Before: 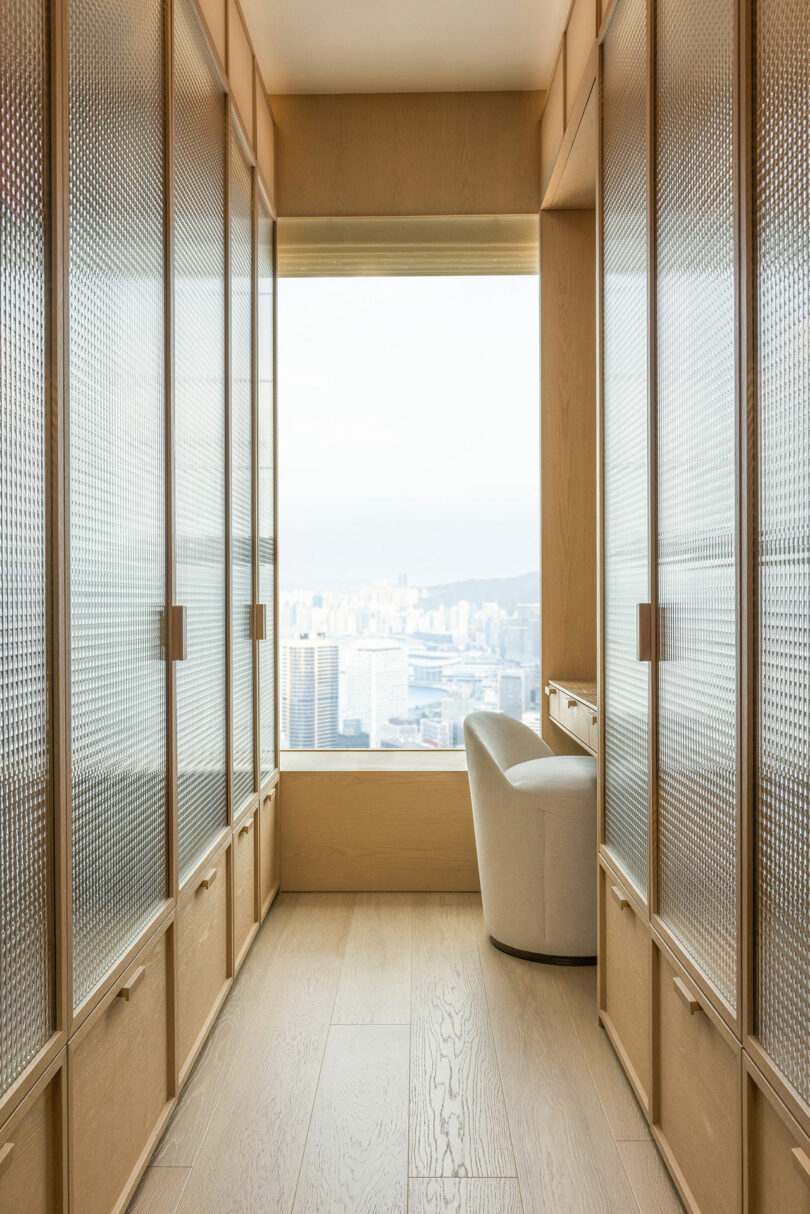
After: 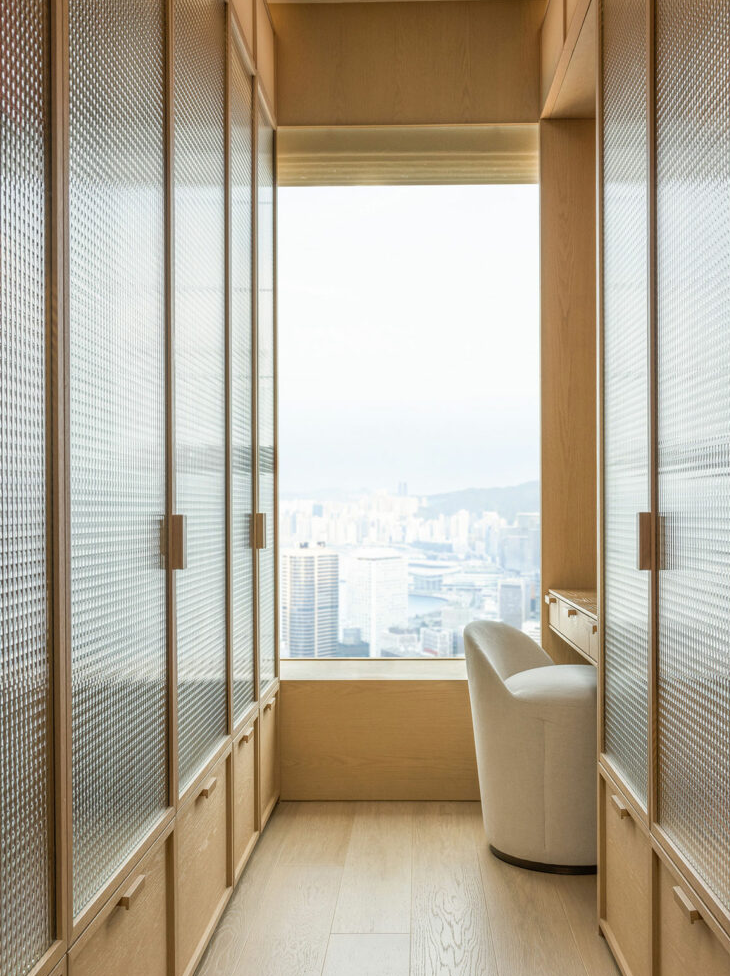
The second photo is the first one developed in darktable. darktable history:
crop: top 7.539%, right 9.77%, bottom 12.053%
